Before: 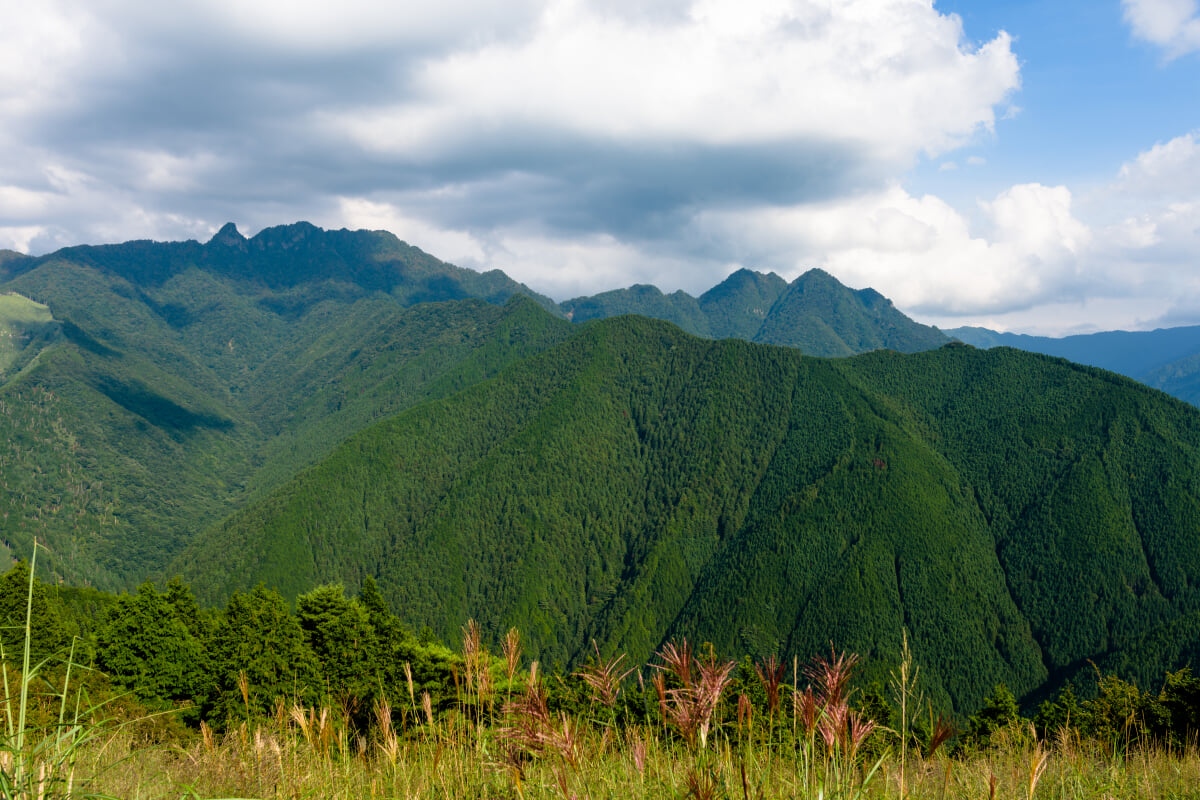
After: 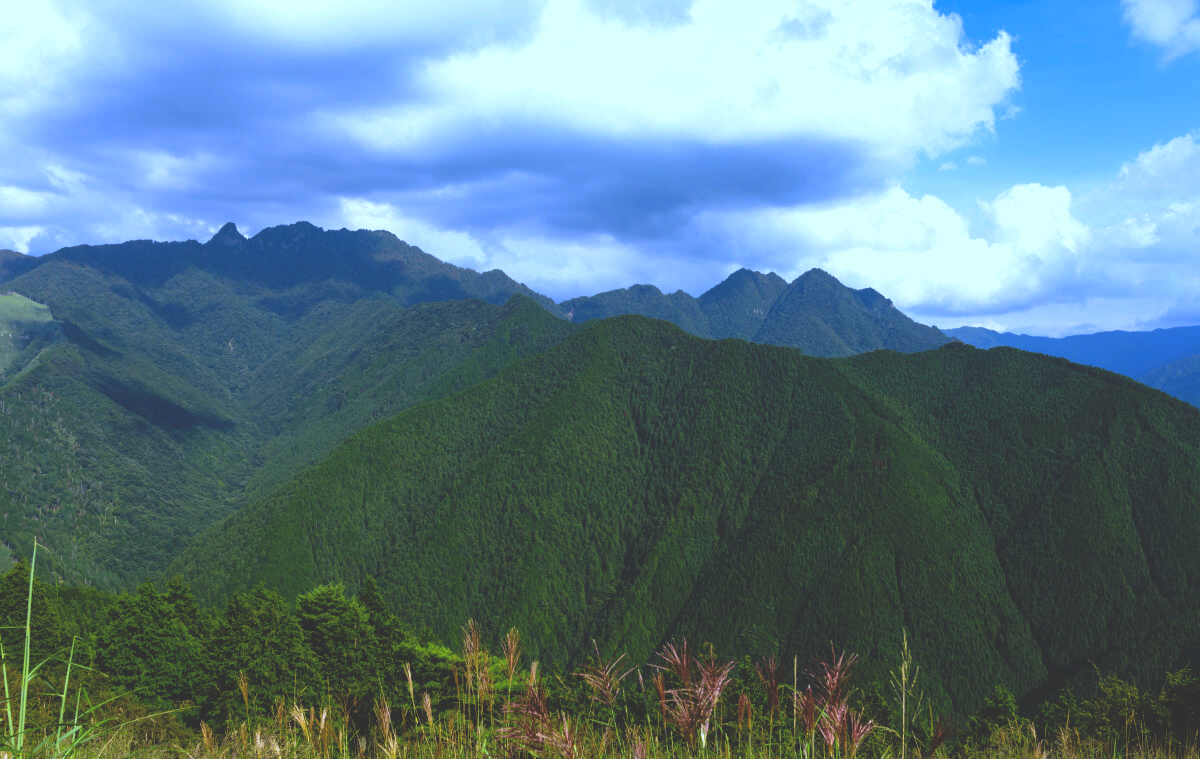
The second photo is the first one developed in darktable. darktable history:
crop and rotate: top 0%, bottom 5.097%
rgb curve: curves: ch0 [(0, 0.186) (0.314, 0.284) (0.775, 0.708) (1, 1)], compensate middle gray true, preserve colors none
tone equalizer: on, module defaults
white balance: red 0.871, blue 1.249
exposure: exposure 0.197 EV, compensate highlight preservation false
shadows and highlights: radius 125.46, shadows 21.19, highlights -21.19, low approximation 0.01
